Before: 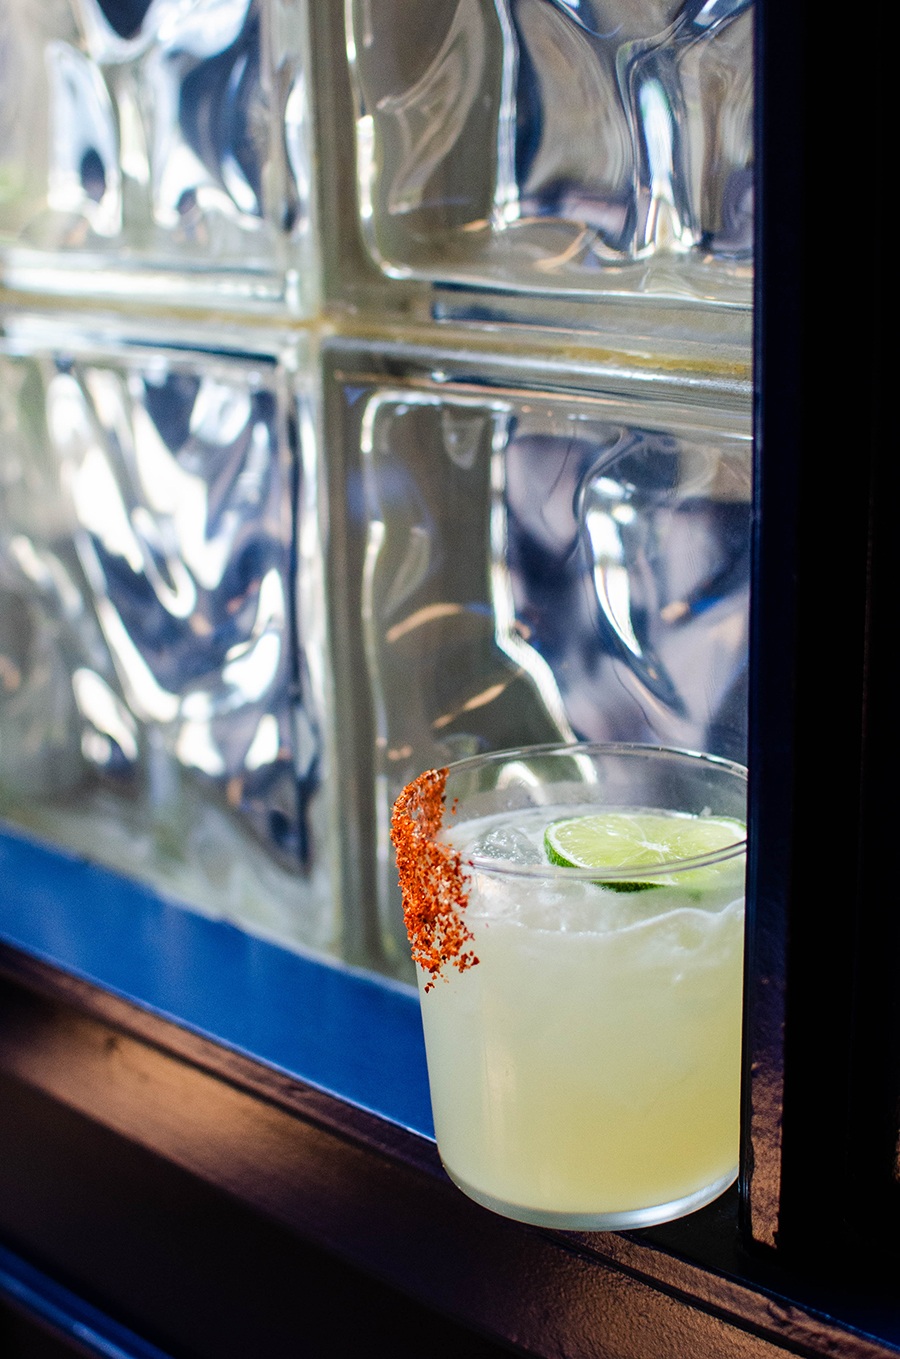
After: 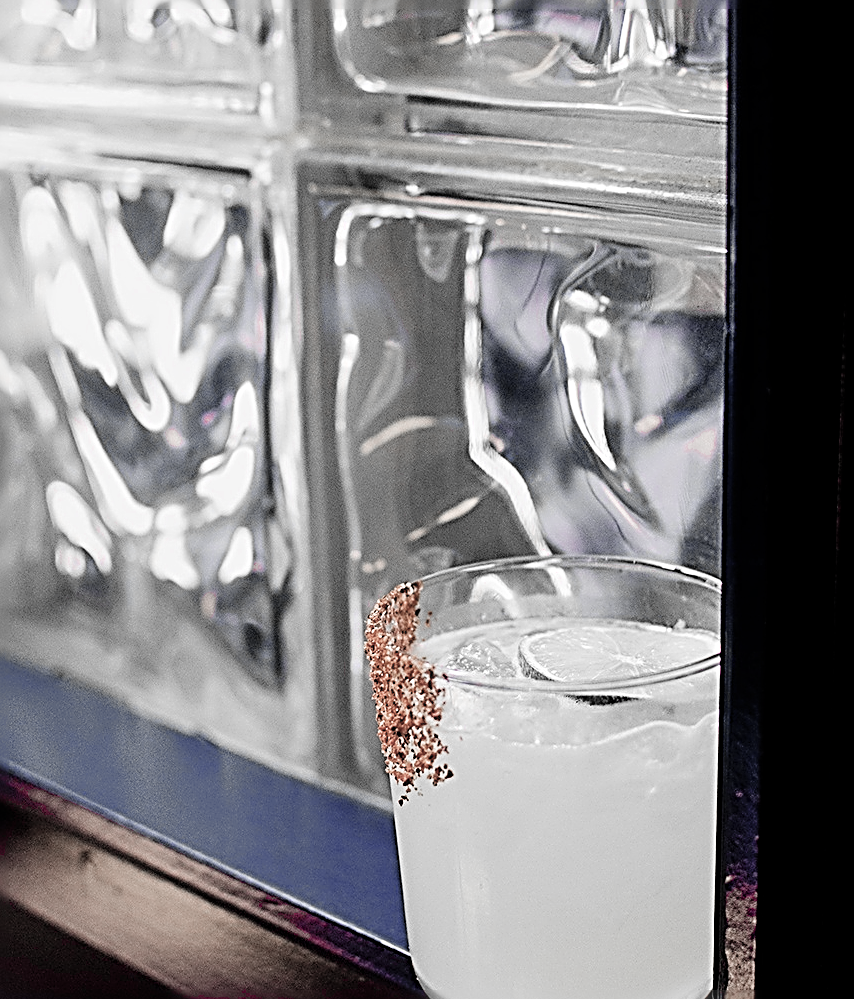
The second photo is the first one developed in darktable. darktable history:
crop and rotate: left 2.971%, top 13.795%, right 2.12%, bottom 12.669%
haze removal: strength -0.107, compatibility mode true, adaptive false
filmic rgb: middle gray luminance 18.21%, black relative exposure -11.25 EV, white relative exposure 3.75 EV, target black luminance 0%, hardness 5.83, latitude 57.06%, contrast 0.965, shadows ↔ highlights balance 49.4%
color zones: curves: ch0 [(0, 0.278) (0.143, 0.5) (0.286, 0.5) (0.429, 0.5) (0.571, 0.5) (0.714, 0.5) (0.857, 0.5) (1, 0.5)]; ch1 [(0, 1) (0.143, 0.165) (0.286, 0) (0.429, 0) (0.571, 0) (0.714, 0) (0.857, 0.5) (1, 0.5)]; ch2 [(0, 0.508) (0.143, 0.5) (0.286, 0.5) (0.429, 0.5) (0.571, 0.5) (0.714, 0.5) (0.857, 0.5) (1, 0.5)]
sharpen: radius 3.201, amount 1.717
levels: levels [0, 0.435, 0.917]
